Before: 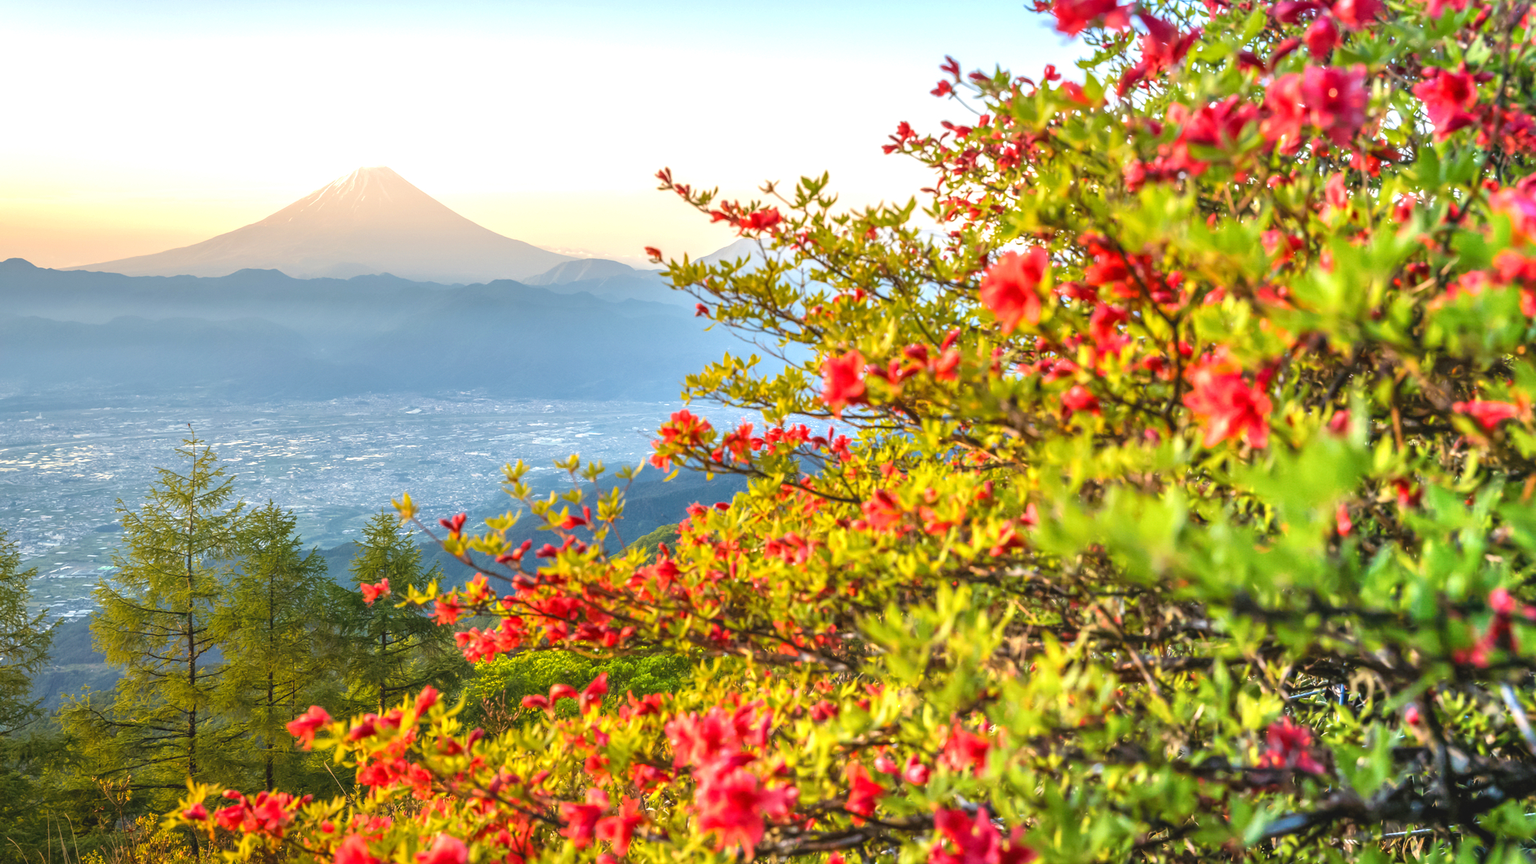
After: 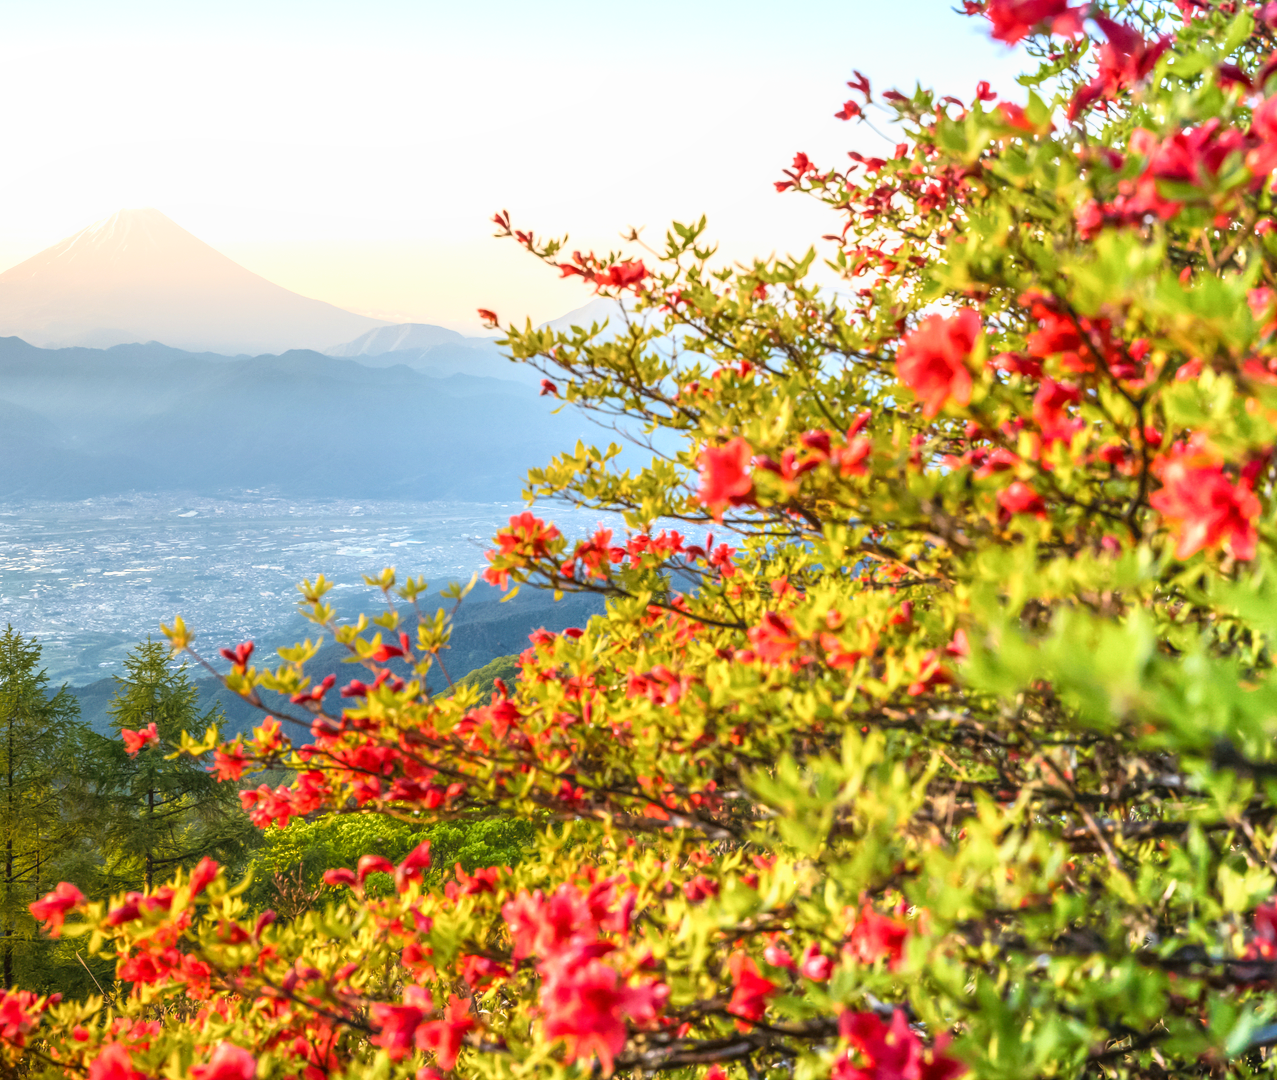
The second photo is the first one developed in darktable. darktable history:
local contrast: detail 110%
crop: left 17.181%, right 16.287%
shadows and highlights: shadows -62.44, white point adjustment -5.41, highlights 61.34
